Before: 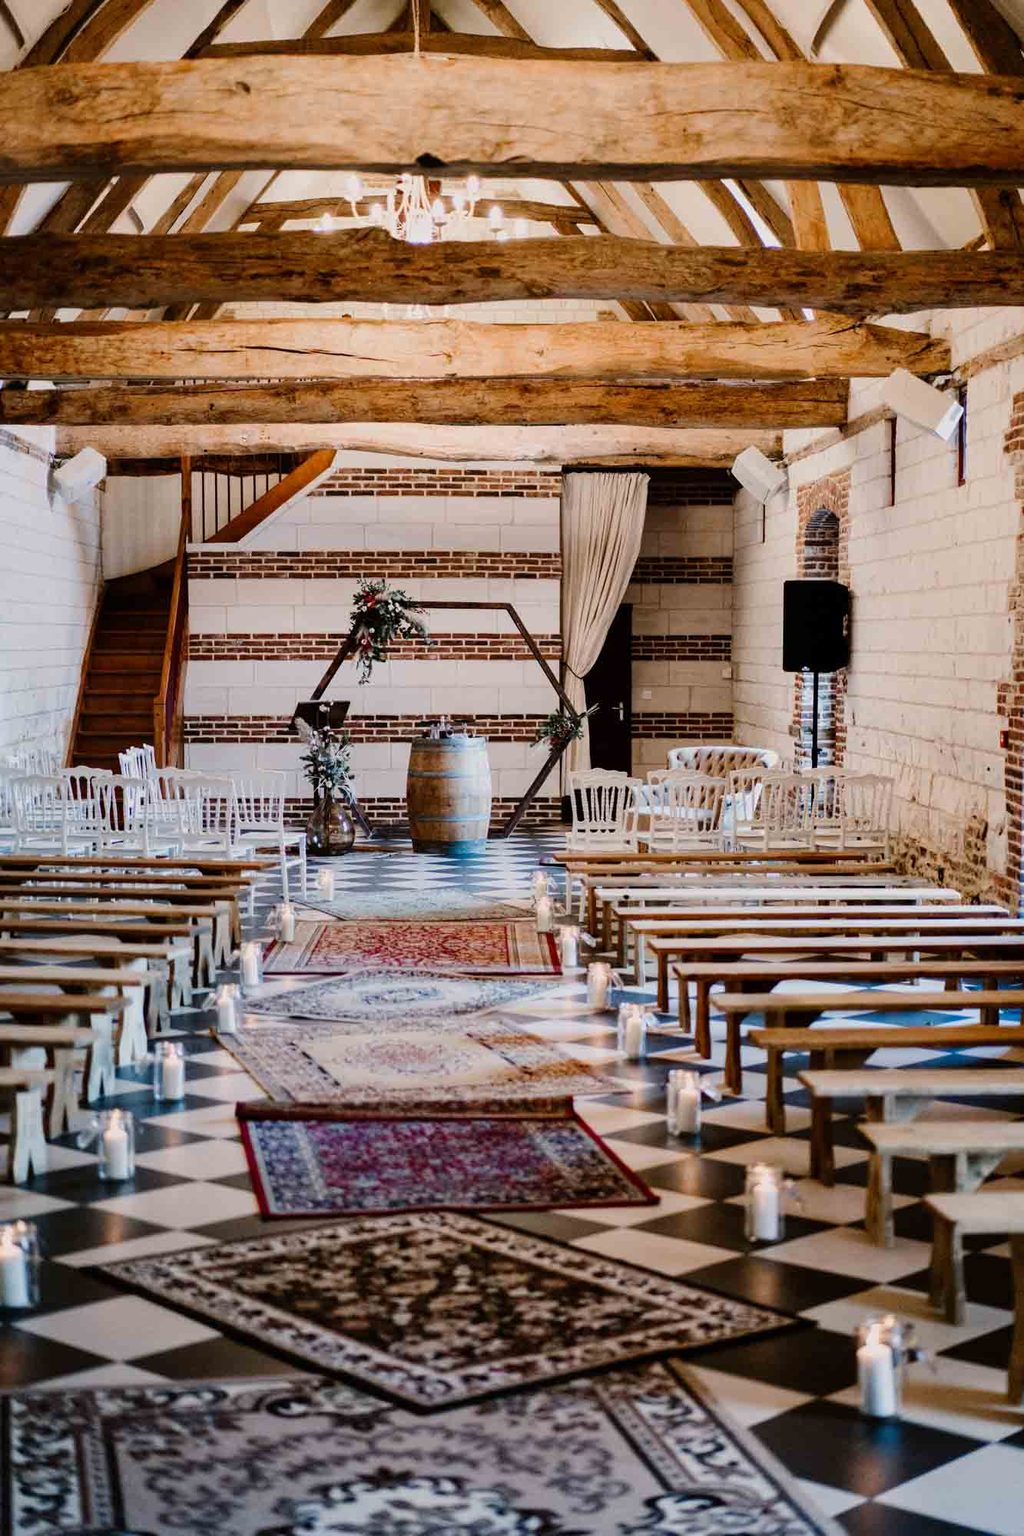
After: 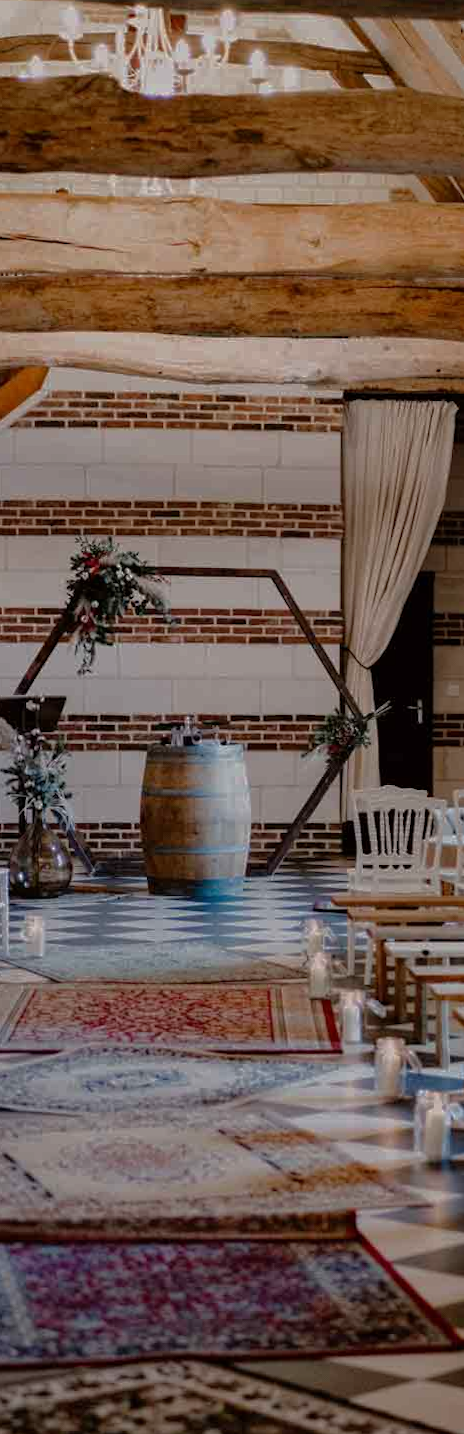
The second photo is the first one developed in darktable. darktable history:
base curve: curves: ch0 [(0, 0) (0.826, 0.587) (1, 1)]
crop and rotate: left 29.476%, top 10.214%, right 35.32%, bottom 17.333%
rotate and perspective: rotation 0.174°, lens shift (vertical) 0.013, lens shift (horizontal) 0.019, shear 0.001, automatic cropping original format, crop left 0.007, crop right 0.991, crop top 0.016, crop bottom 0.997
